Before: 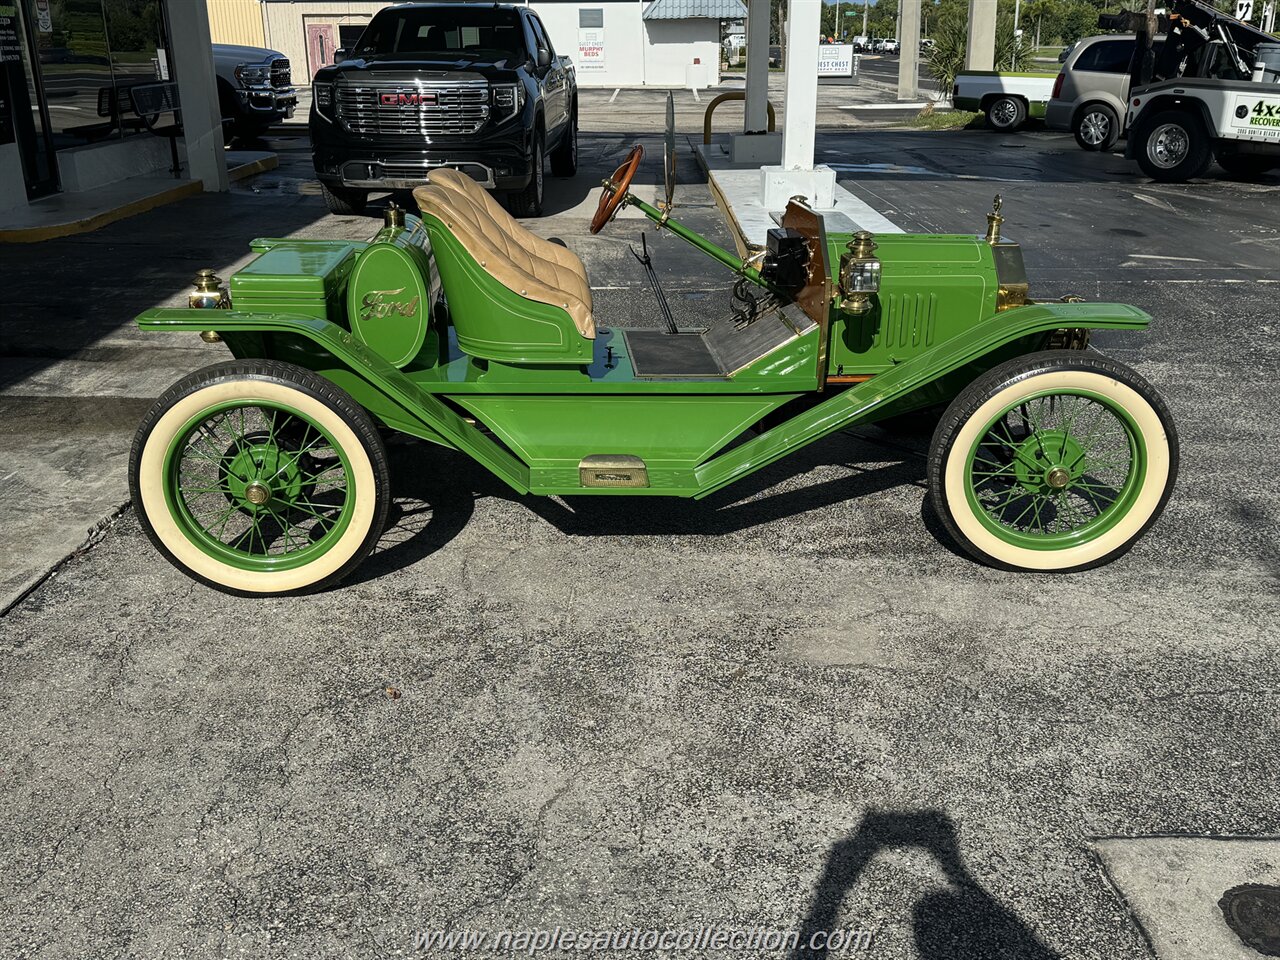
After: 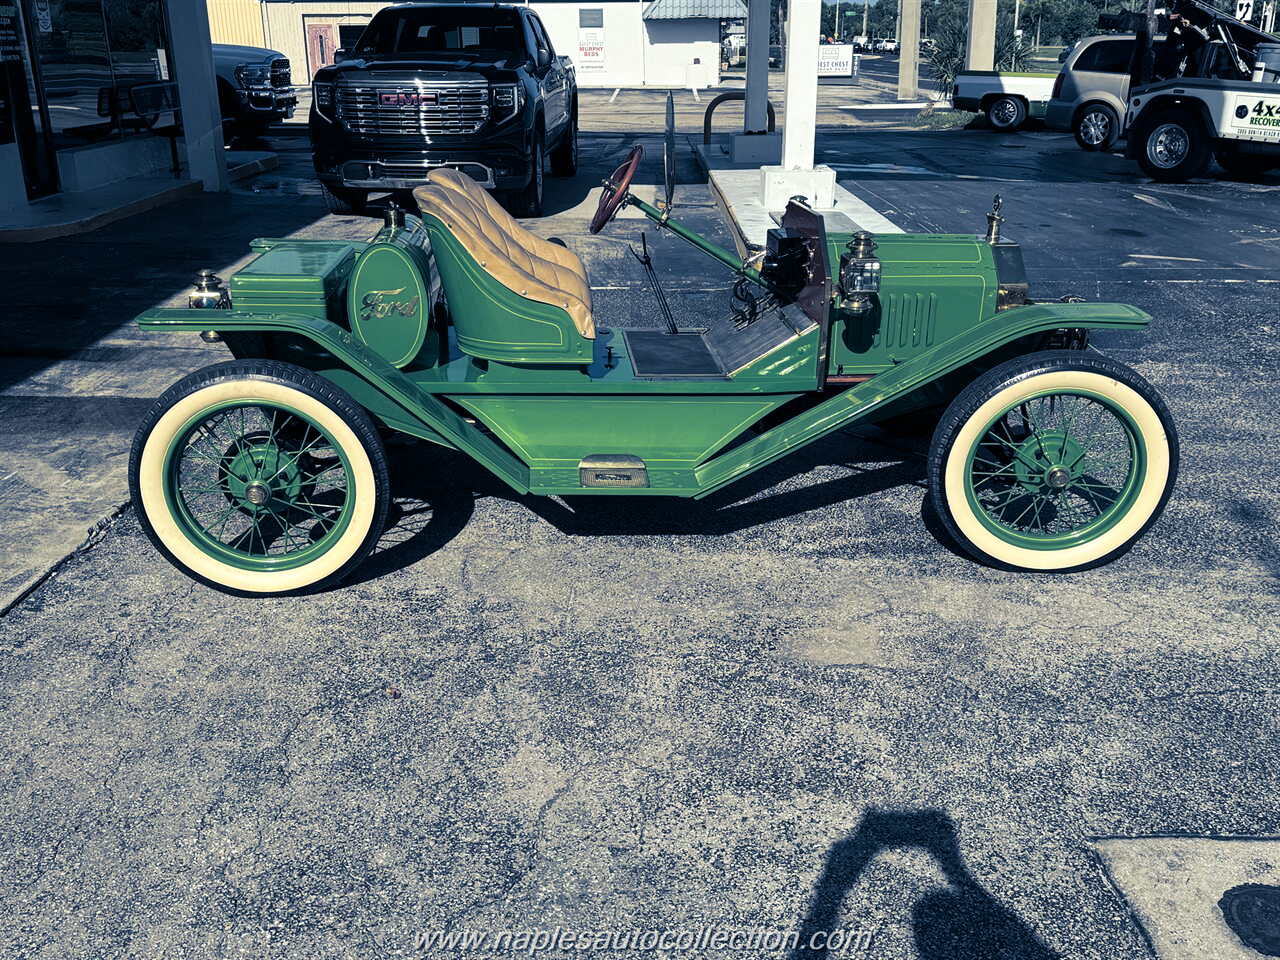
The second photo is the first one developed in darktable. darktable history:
split-toning: shadows › hue 226.8°, shadows › saturation 0.84
exposure: exposure 0.2 EV, compensate highlight preservation false
